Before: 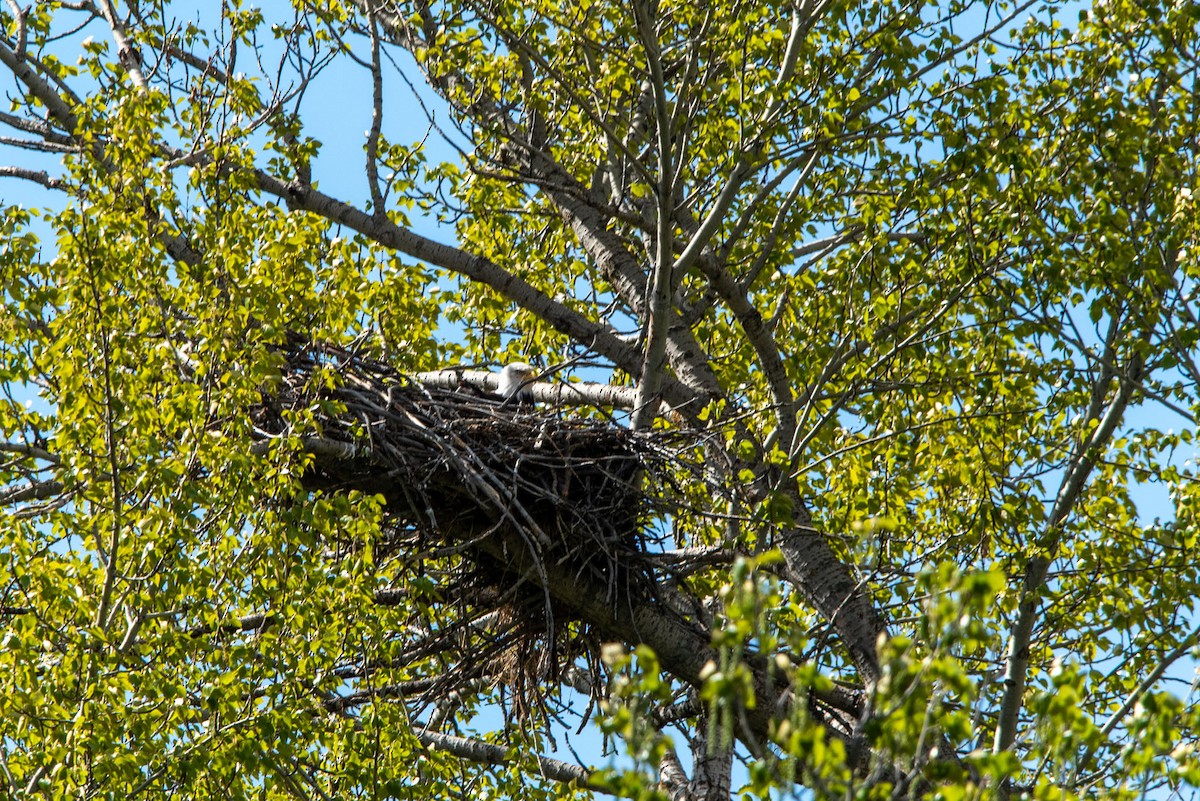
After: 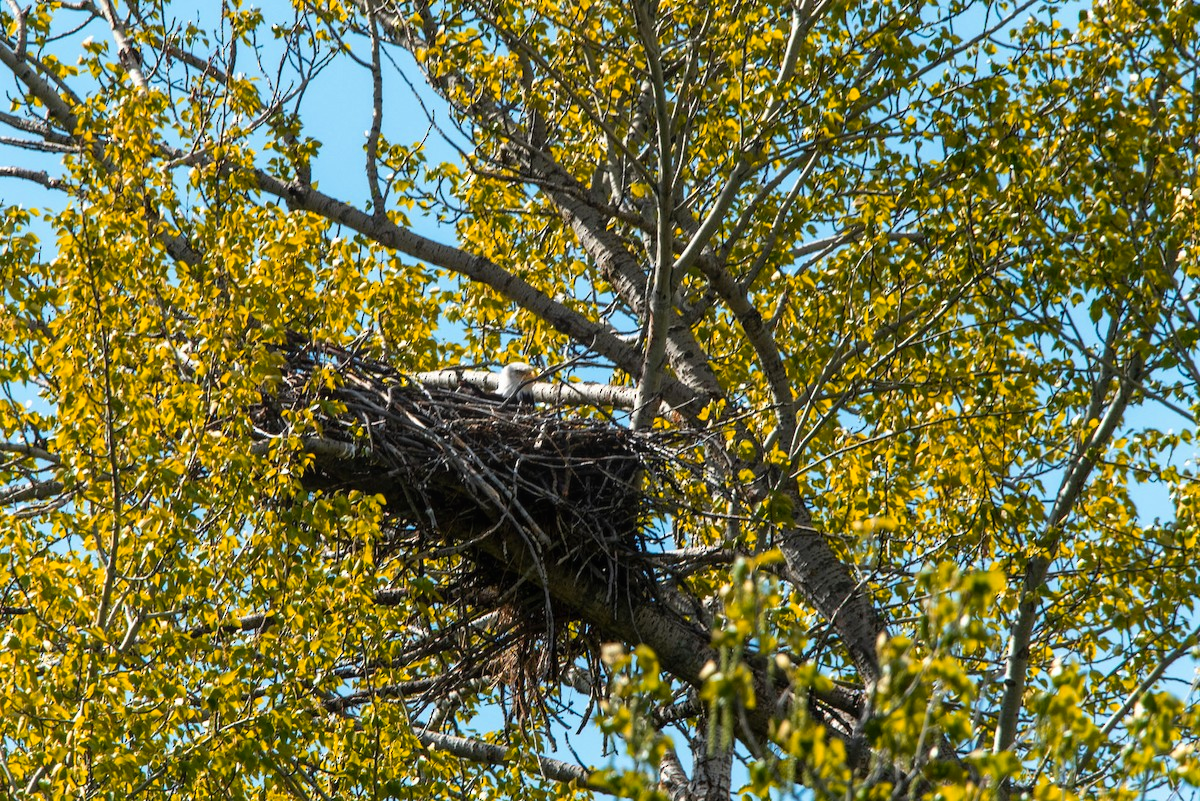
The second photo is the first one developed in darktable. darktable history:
bloom: size 15%, threshold 97%, strength 7%
color zones: curves: ch1 [(0.239, 0.552) (0.75, 0.5)]; ch2 [(0.25, 0.462) (0.749, 0.457)], mix 25.94%
